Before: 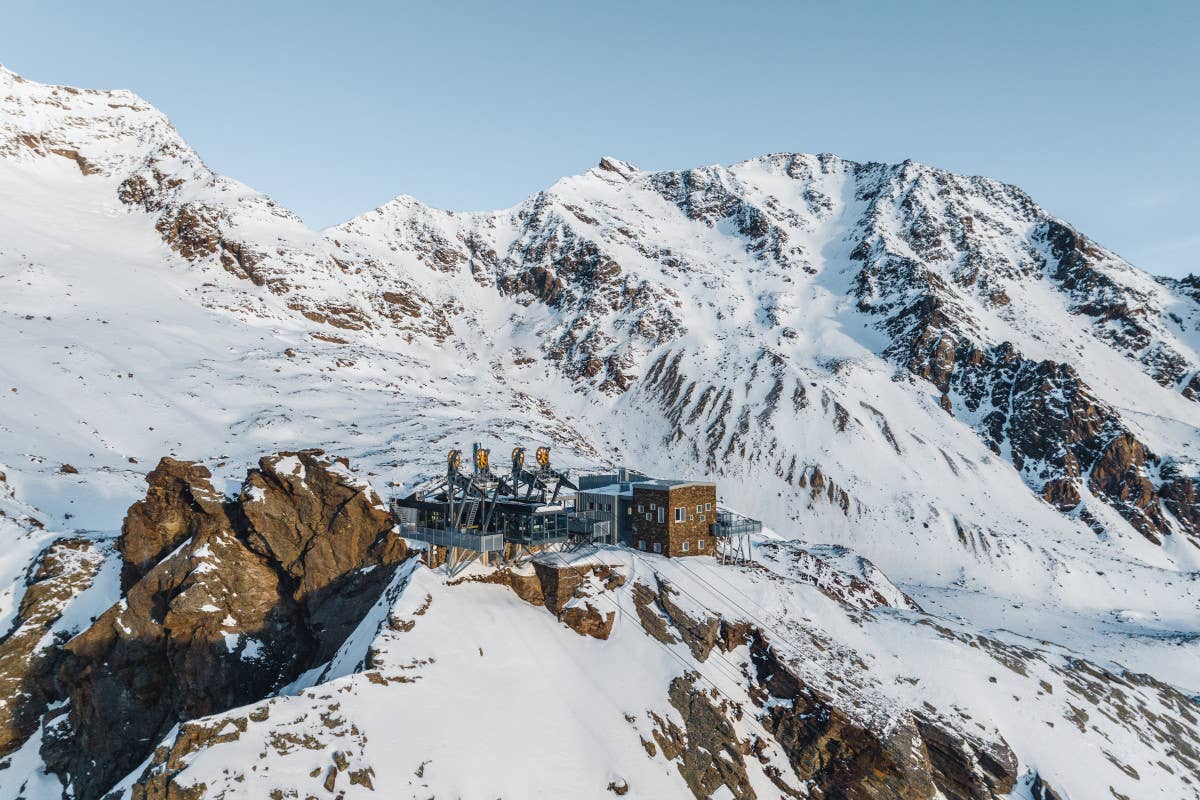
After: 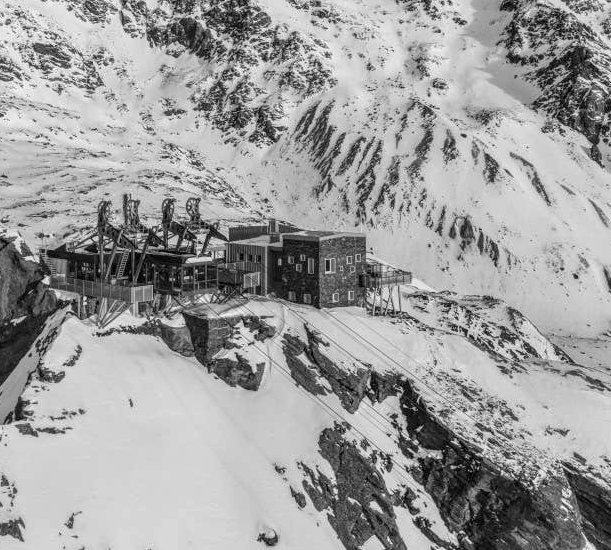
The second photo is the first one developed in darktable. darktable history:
color correction: highlights a* -0.95, highlights b* 4.5, shadows a* 3.55
local contrast: on, module defaults
crop and rotate: left 29.237%, top 31.152%, right 19.807%
monochrome: a 32, b 64, size 2.3
